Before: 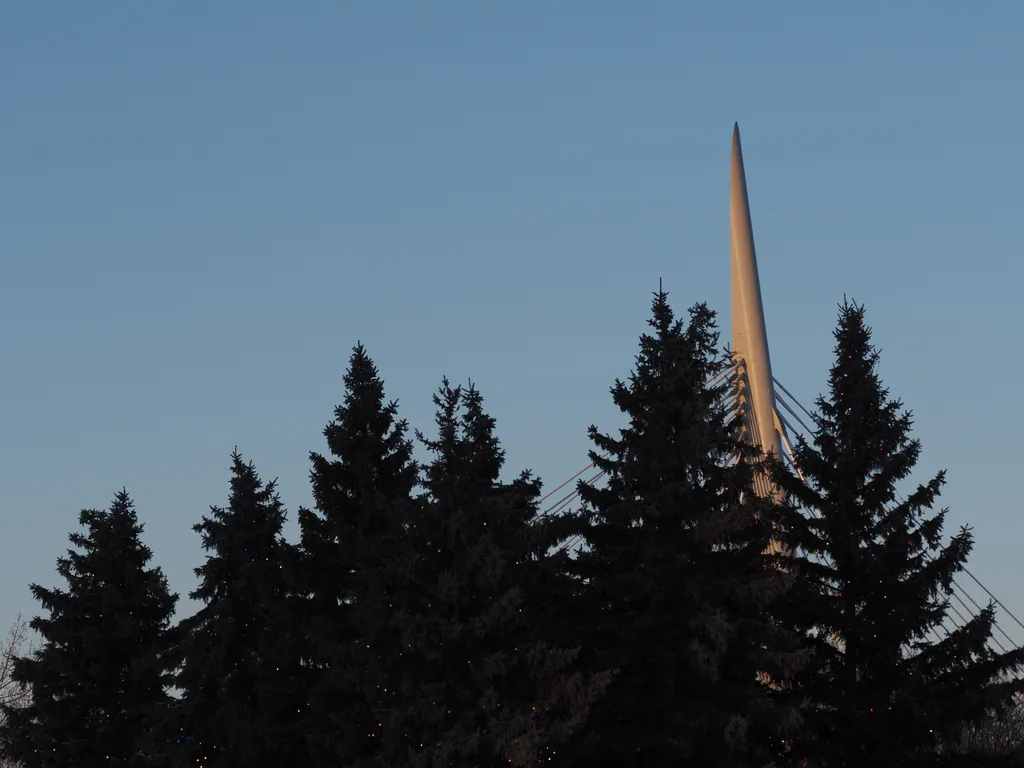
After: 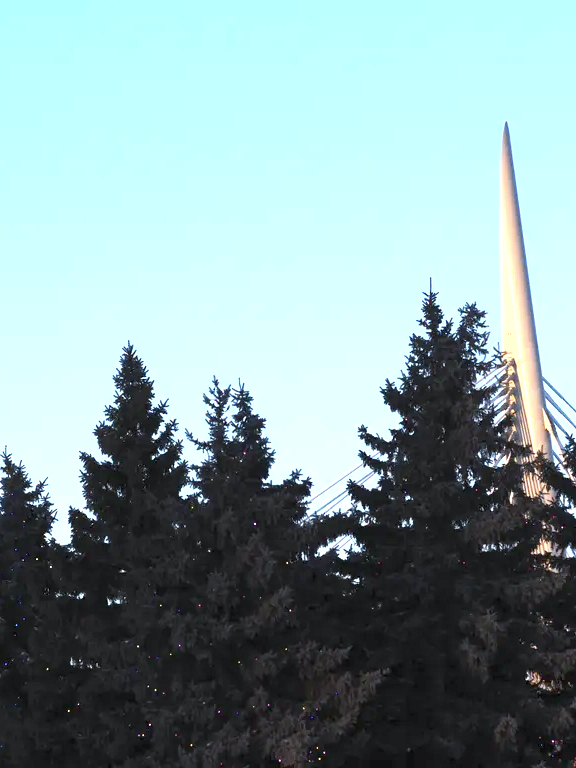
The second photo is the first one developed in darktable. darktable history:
contrast brightness saturation: saturation -0.05
crop and rotate: left 22.516%, right 21.234%
white balance: red 0.924, blue 1.095
exposure: black level correction 0, exposure 2.138 EV, compensate exposure bias true, compensate highlight preservation false
